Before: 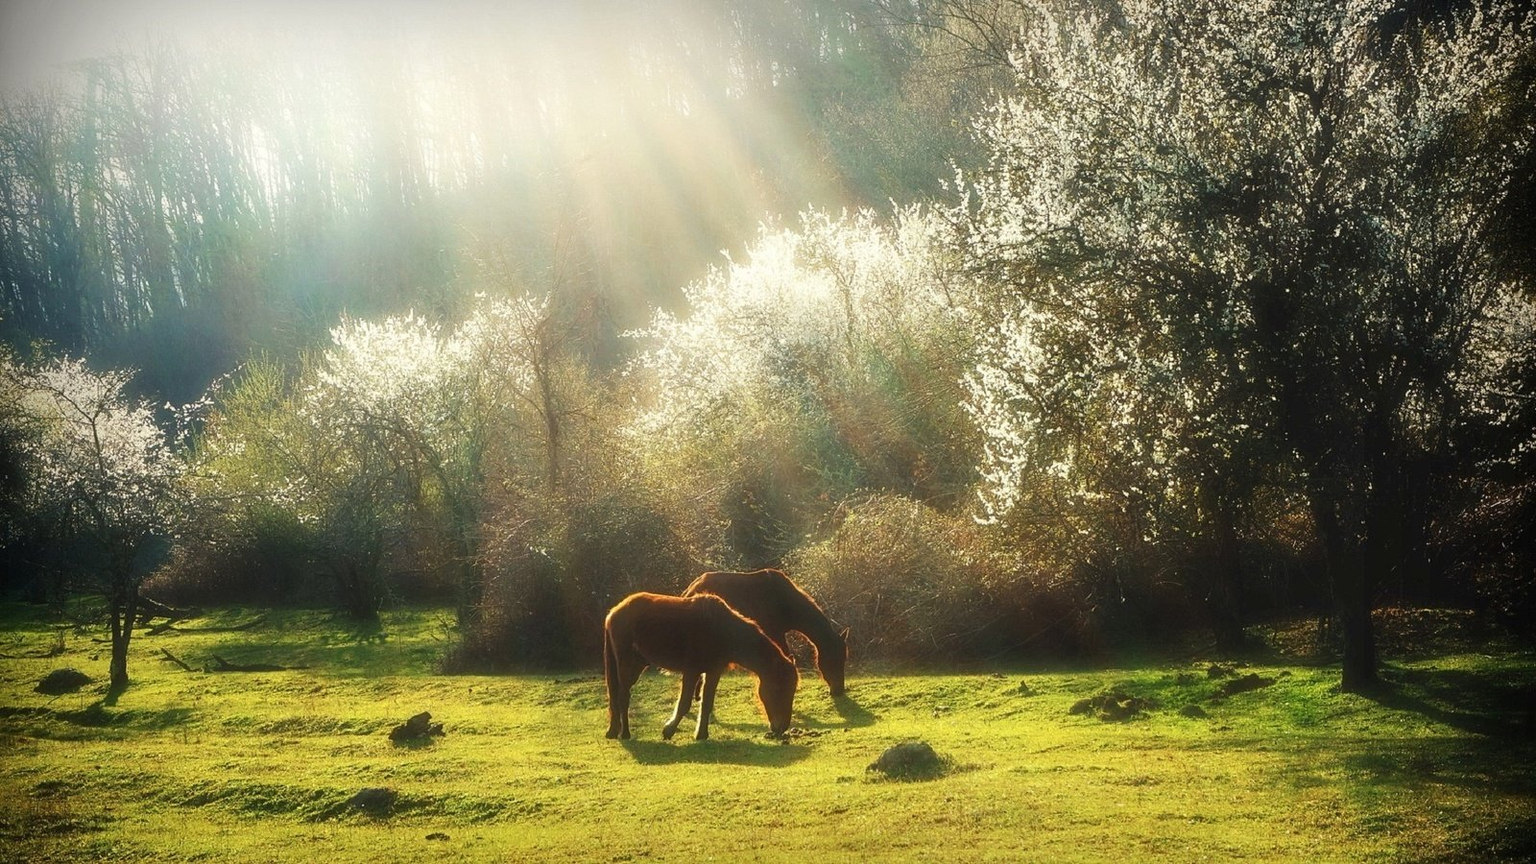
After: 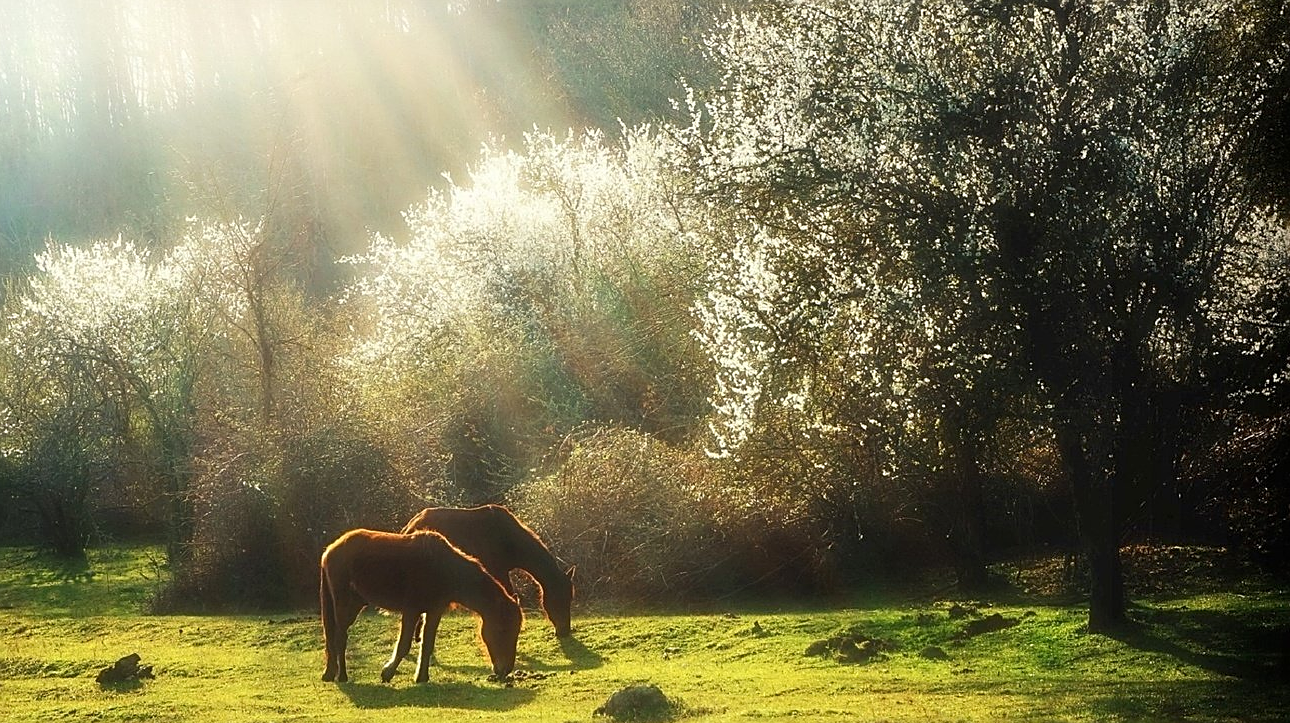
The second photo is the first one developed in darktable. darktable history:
crop: left 19.335%, top 9.803%, bottom 9.778%
exposure: black level correction 0.001, compensate highlight preservation false
sharpen: on, module defaults
